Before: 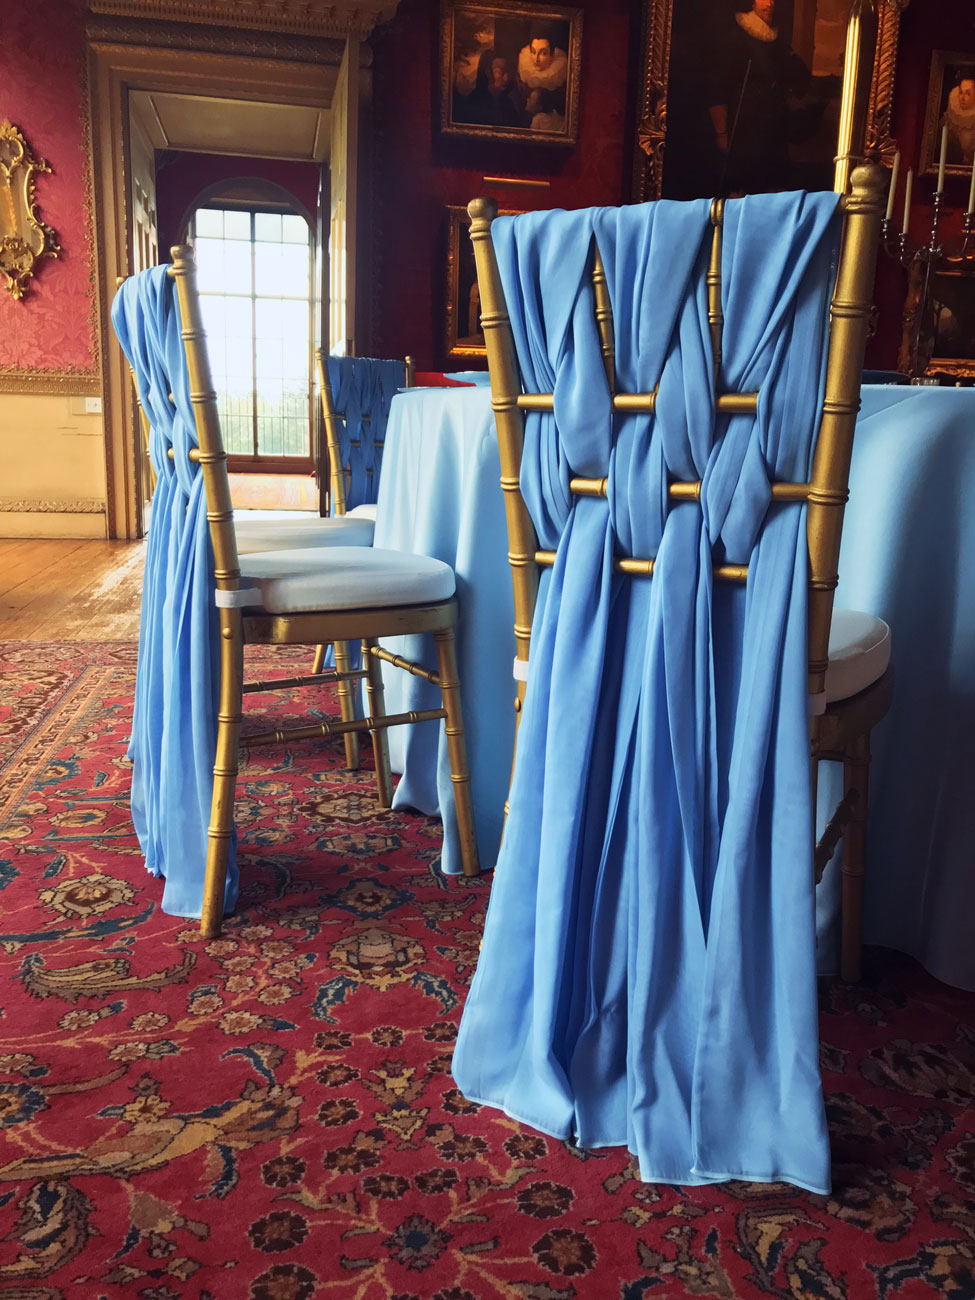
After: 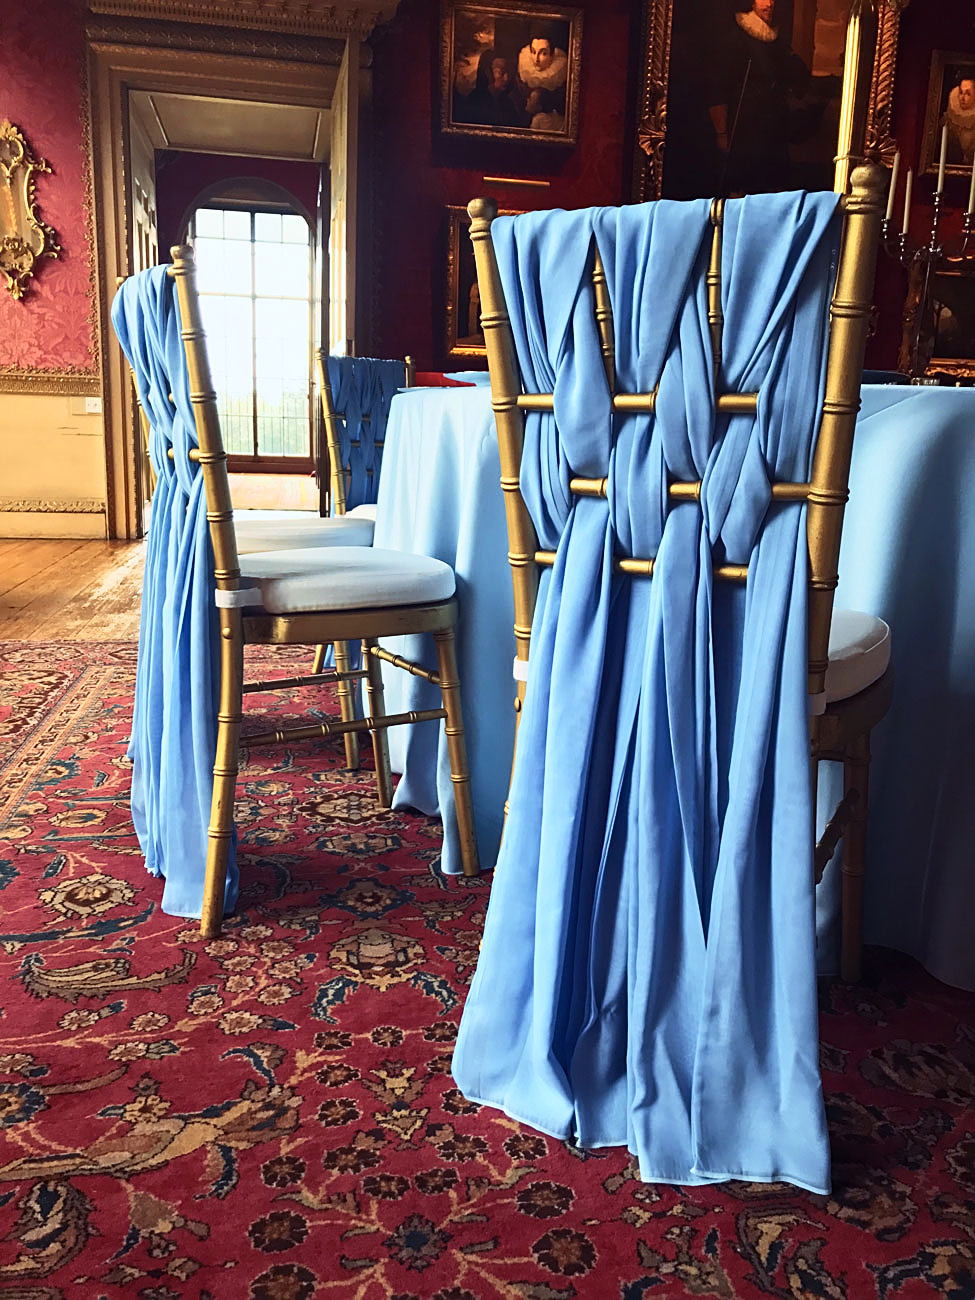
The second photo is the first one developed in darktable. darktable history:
sharpen: on, module defaults
shadows and highlights: radius 108.52, shadows 23.73, highlights -59.32, low approximation 0.01, soften with gaussian
contrast brightness saturation: contrast 0.24, brightness 0.09
